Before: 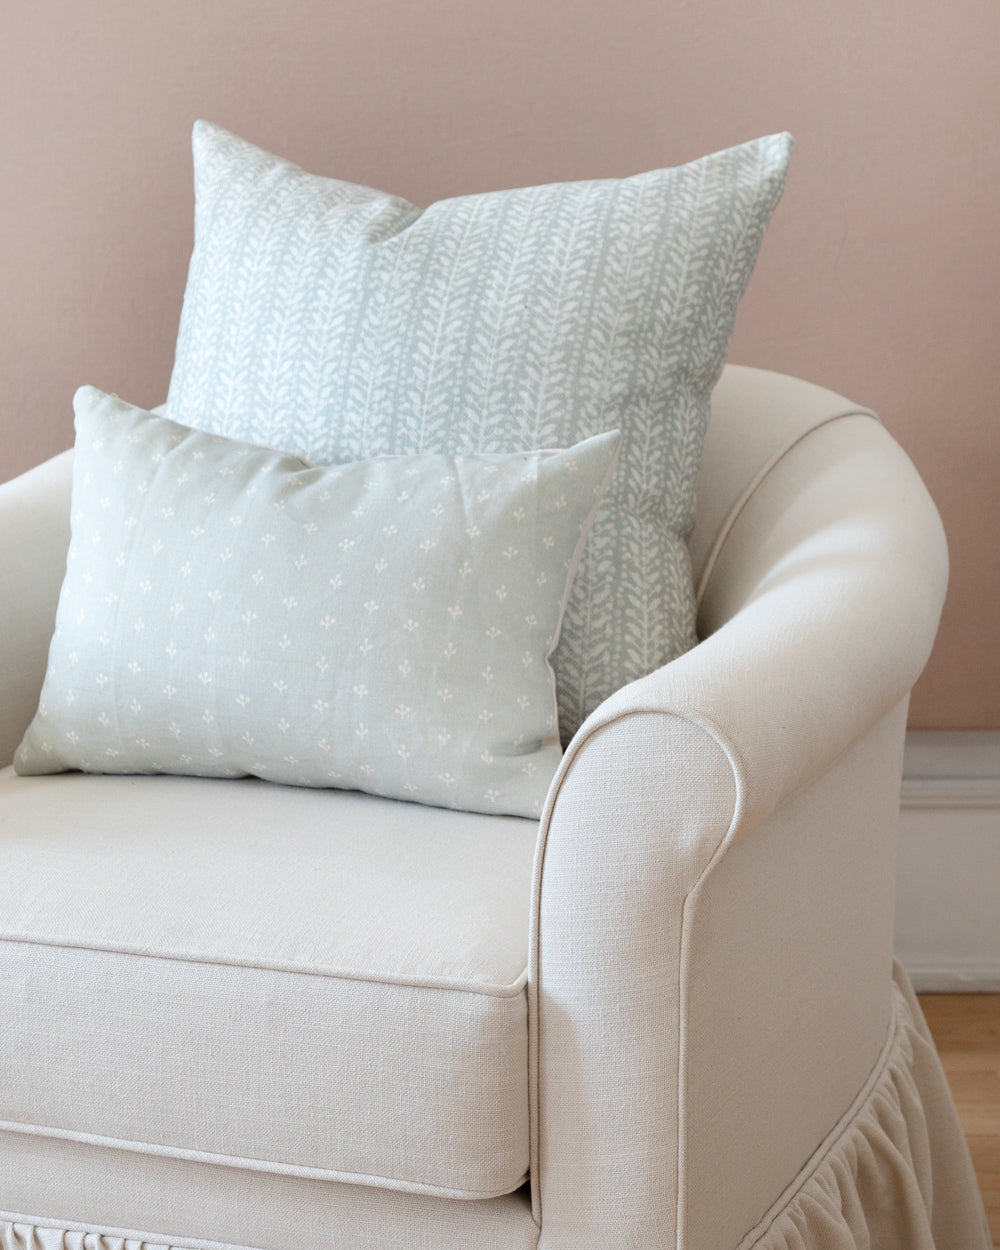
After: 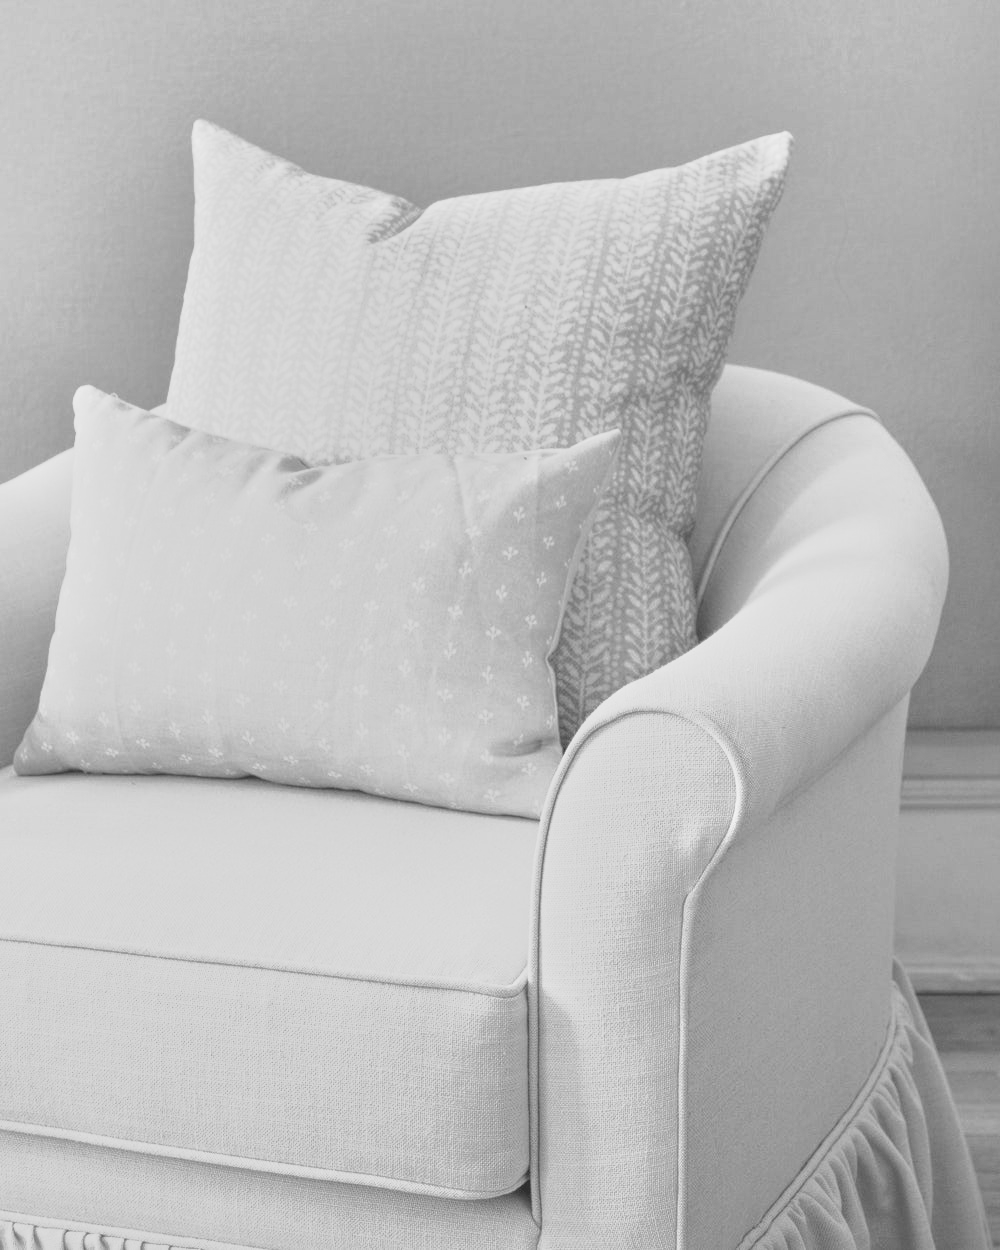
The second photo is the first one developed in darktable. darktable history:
exposure: black level correction 0, exposure 0.953 EV, compensate exposure bias true, compensate highlight preservation false
monochrome: a 79.32, b 81.83, size 1.1
local contrast: highlights 66%, shadows 33%, detail 166%, midtone range 0.2
